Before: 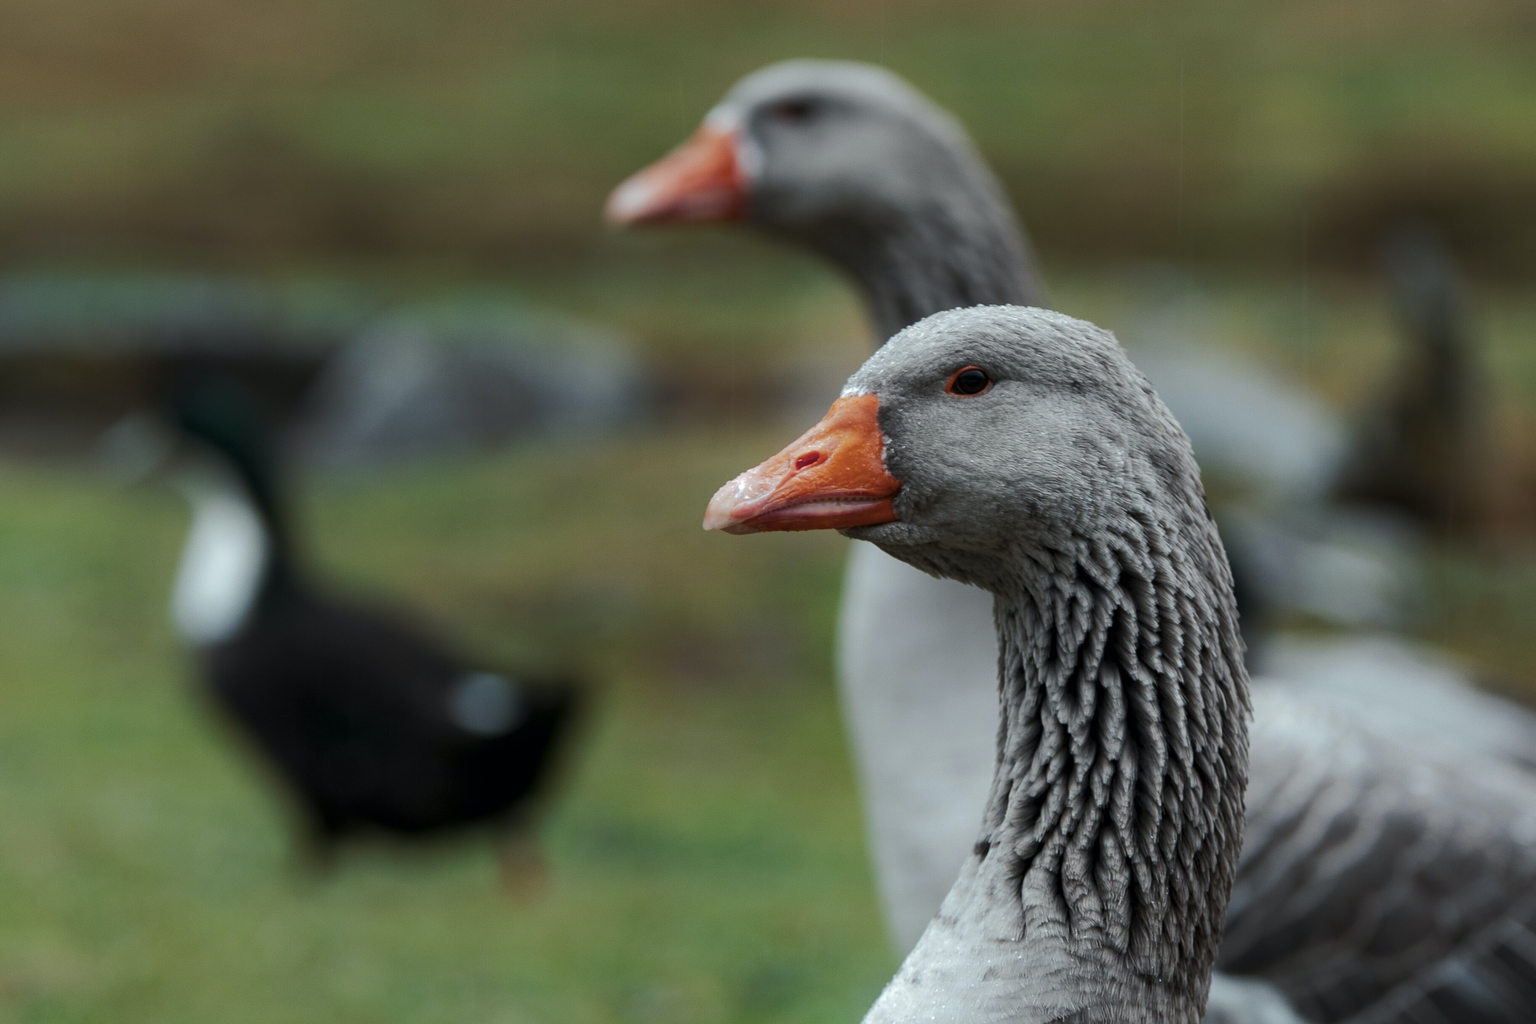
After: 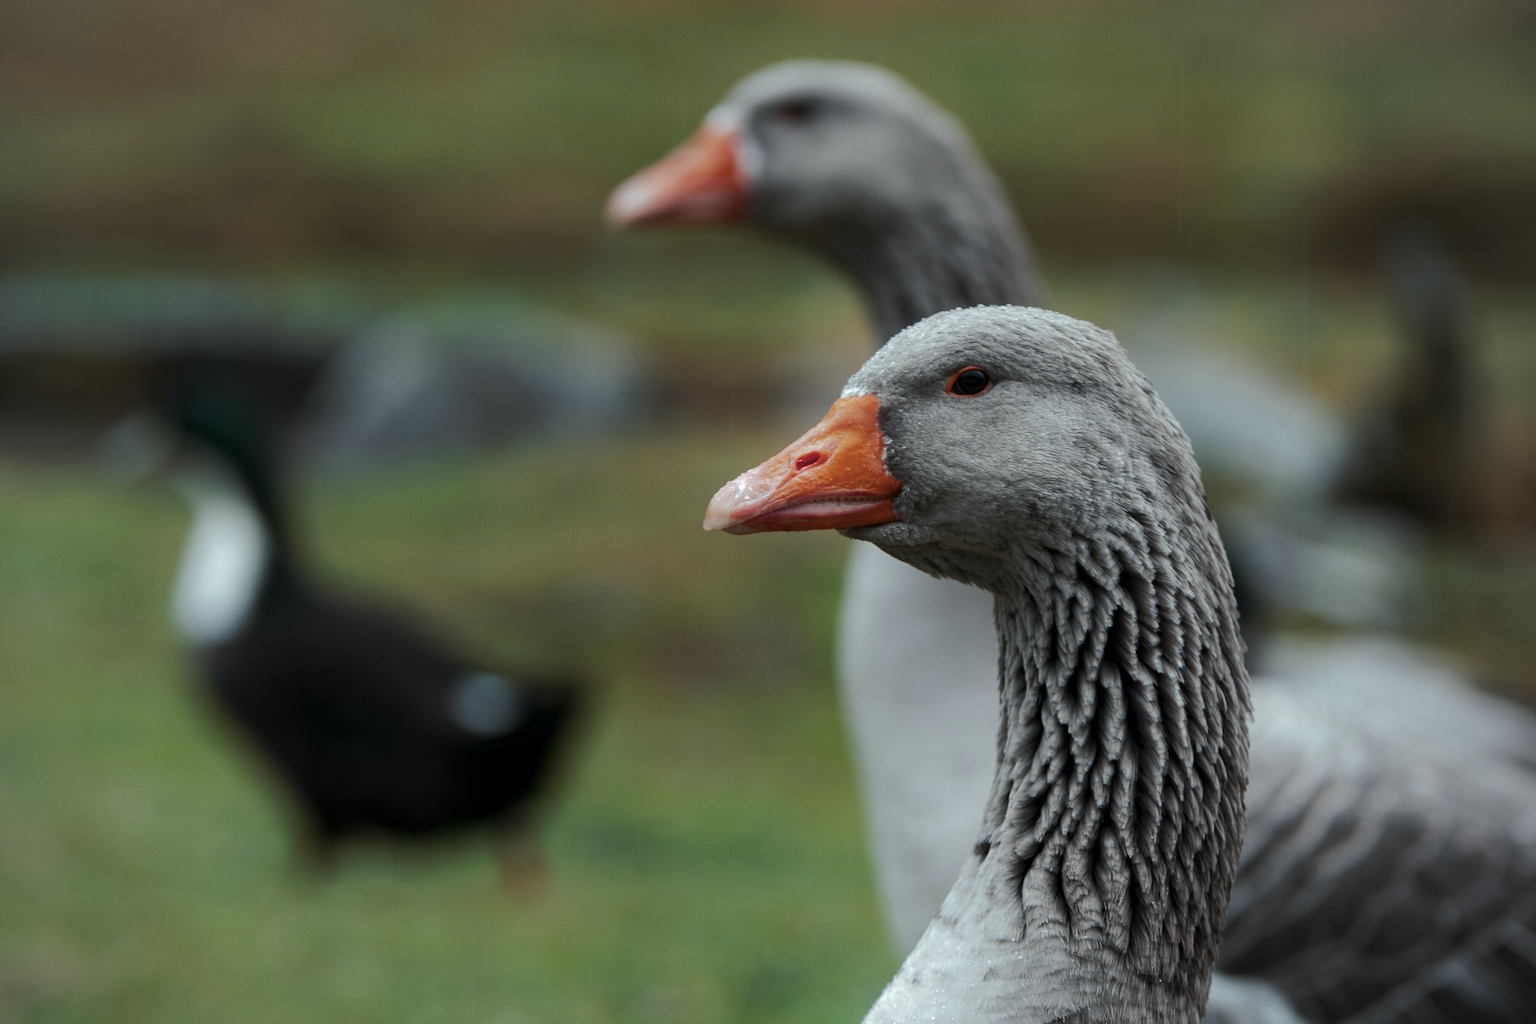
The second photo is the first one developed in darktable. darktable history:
vignetting: fall-off radius 60.8%, center (-0.037, 0.141), unbound false
exposure: exposure -0.059 EV, compensate highlight preservation false
